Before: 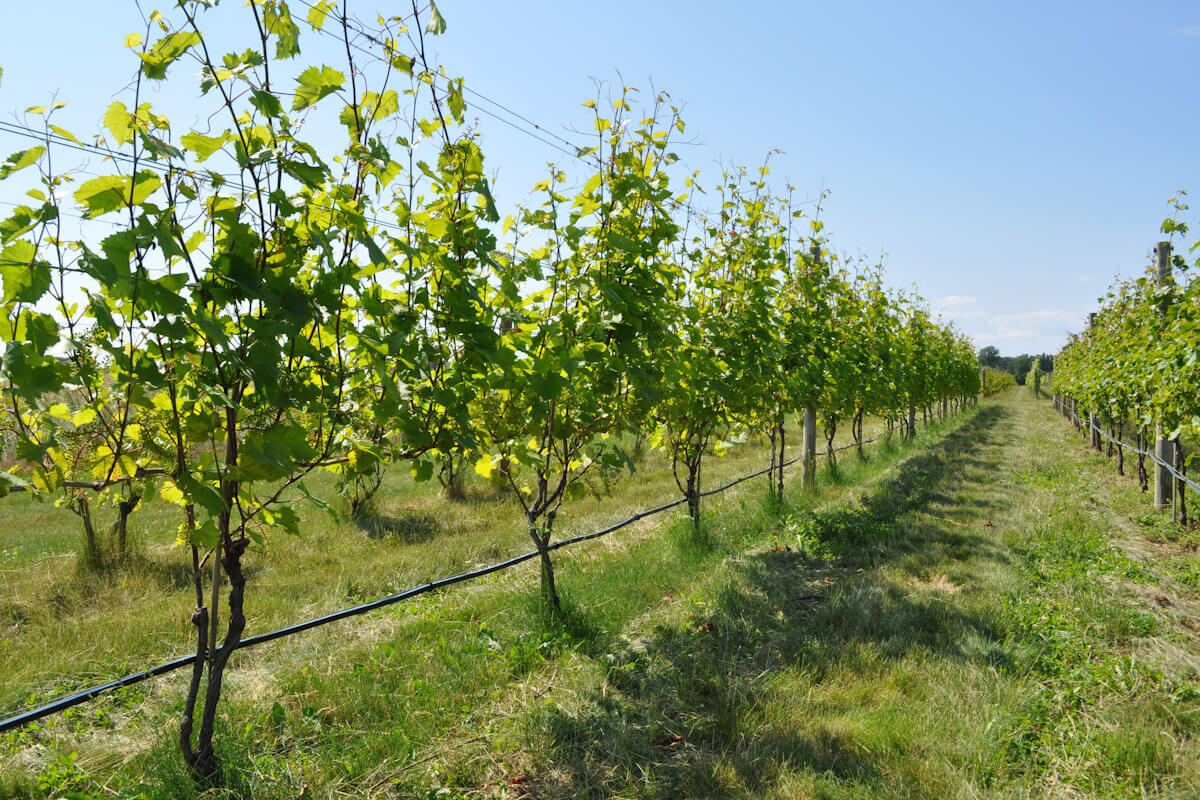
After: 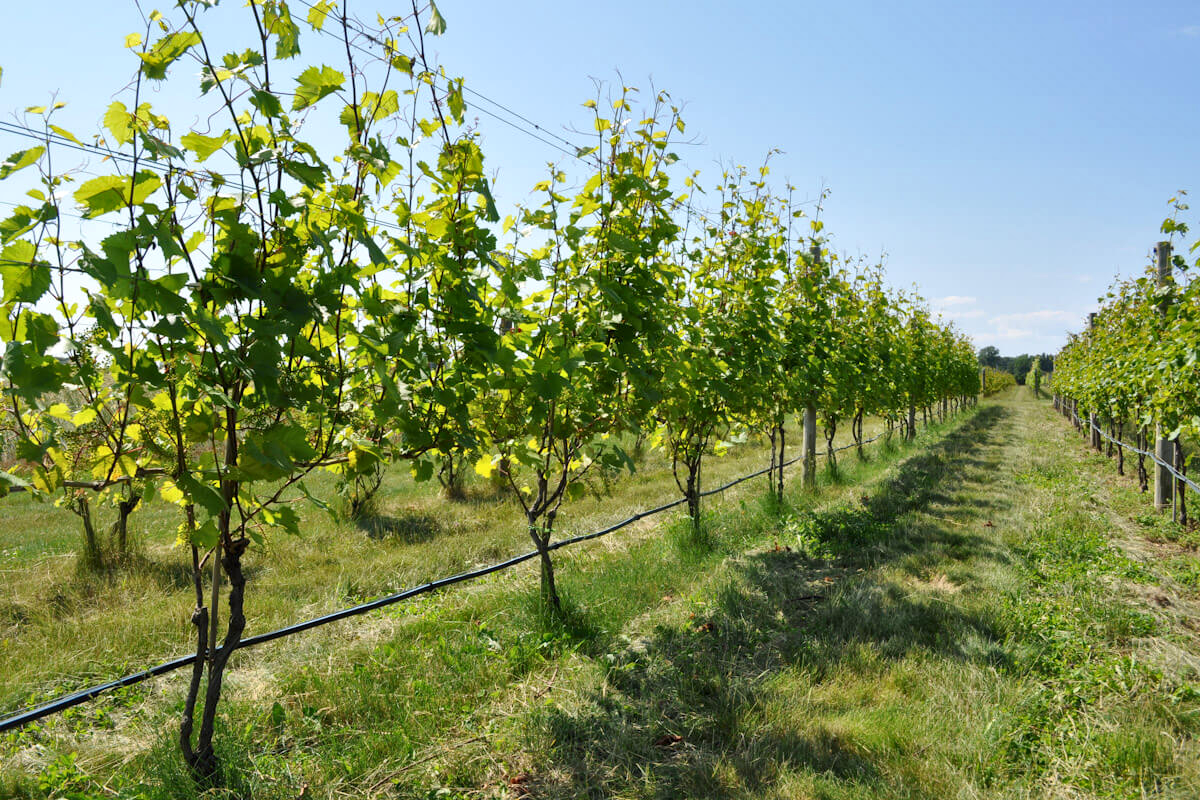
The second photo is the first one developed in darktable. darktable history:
local contrast: mode bilateral grid, contrast 19, coarseness 51, detail 132%, midtone range 0.2
